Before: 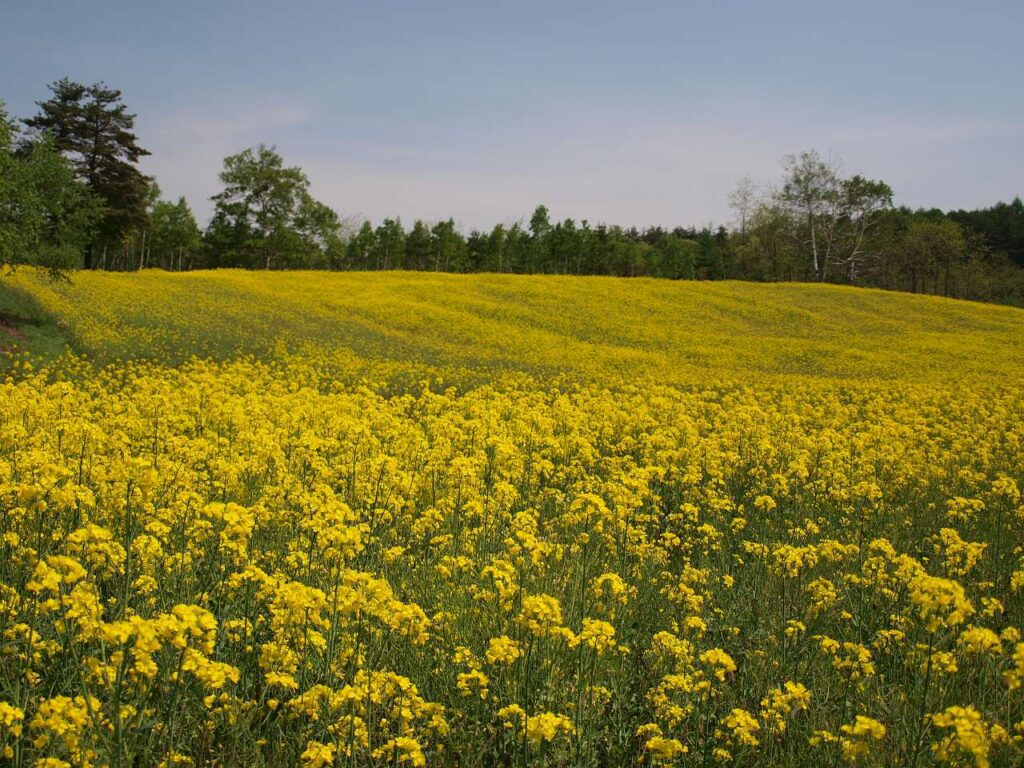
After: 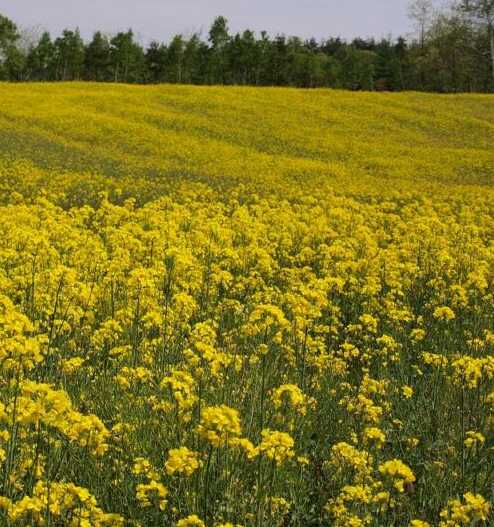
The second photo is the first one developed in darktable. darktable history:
levels: levels [0.026, 0.507, 0.987]
white balance: red 0.984, blue 1.059
crop: left 31.379%, top 24.658%, right 20.326%, bottom 6.628%
